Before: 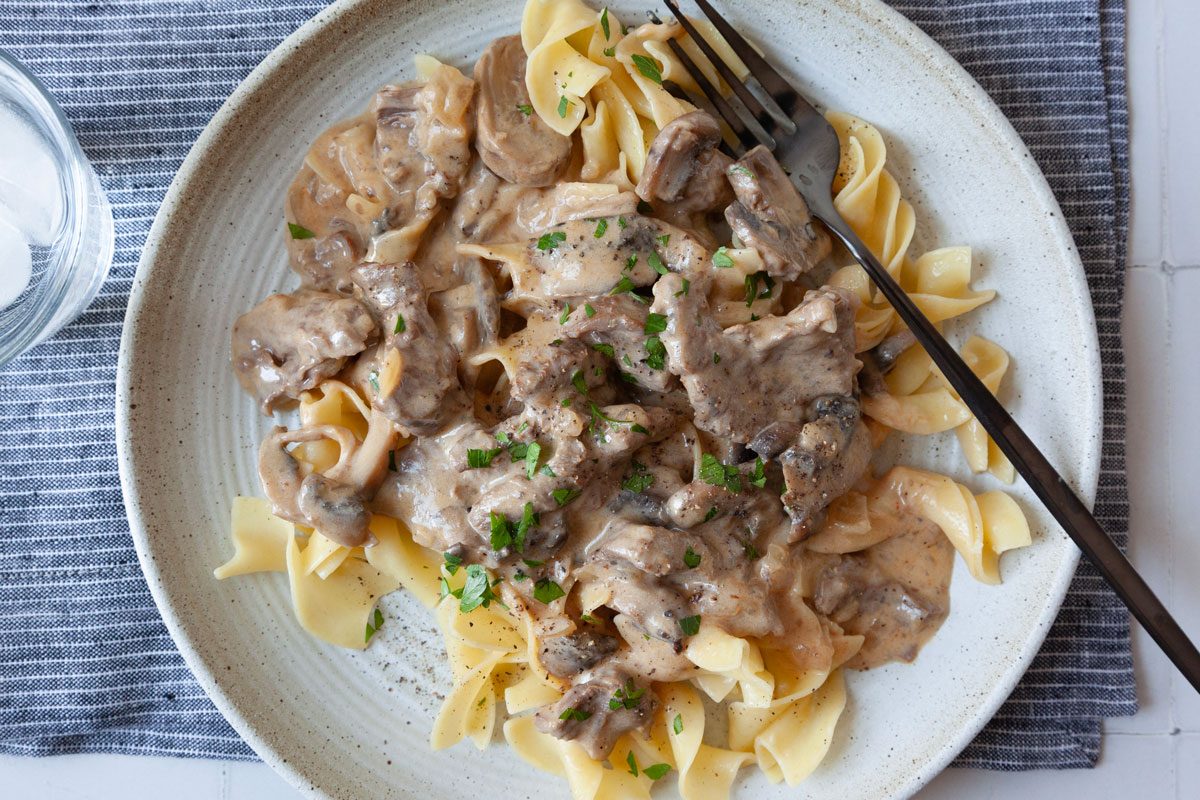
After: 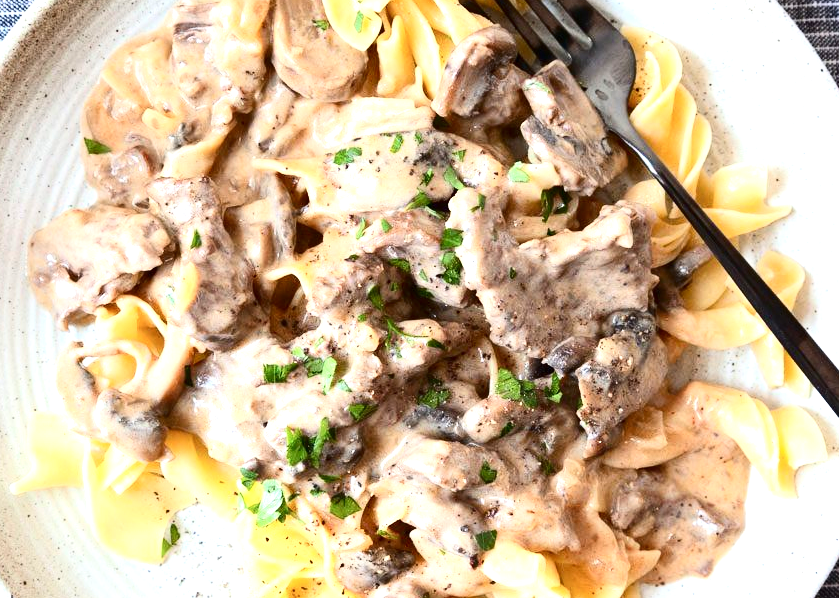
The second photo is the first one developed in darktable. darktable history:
crop and rotate: left 17.046%, top 10.659%, right 12.989%, bottom 14.553%
exposure: black level correction 0, exposure 1.2 EV, compensate highlight preservation false
contrast brightness saturation: contrast 0.28
